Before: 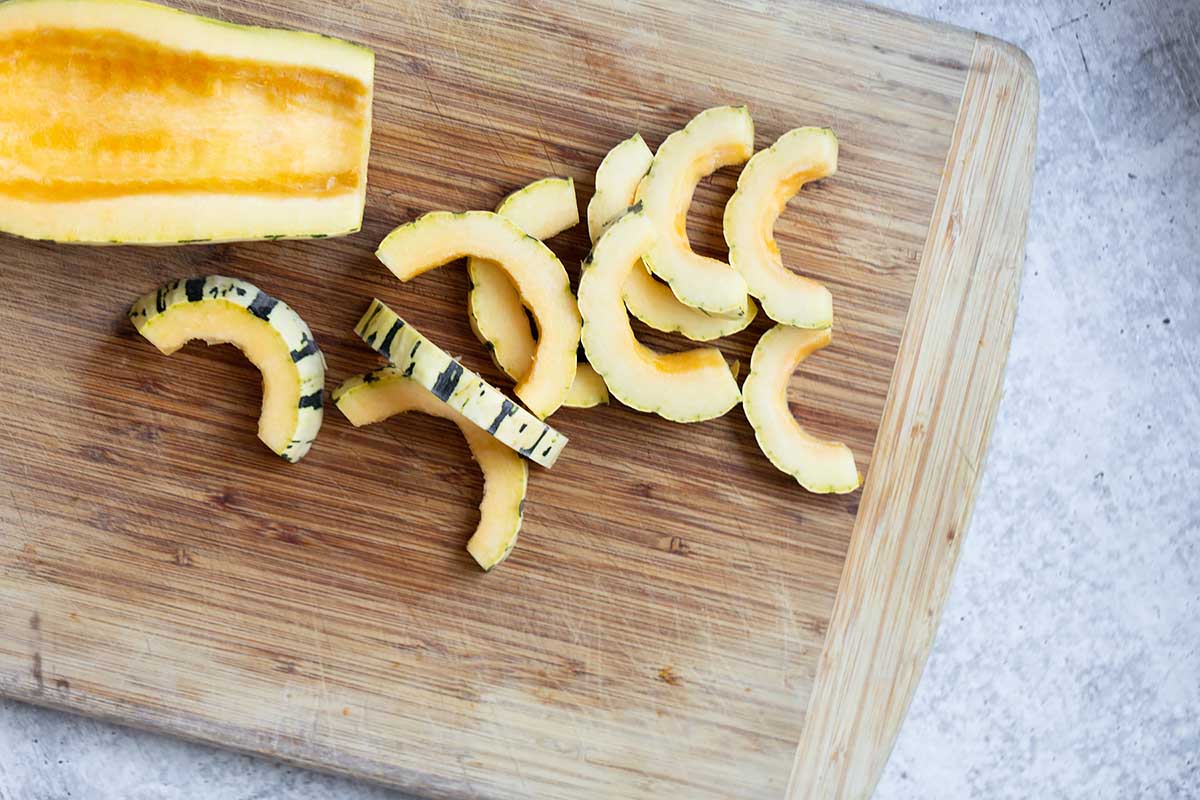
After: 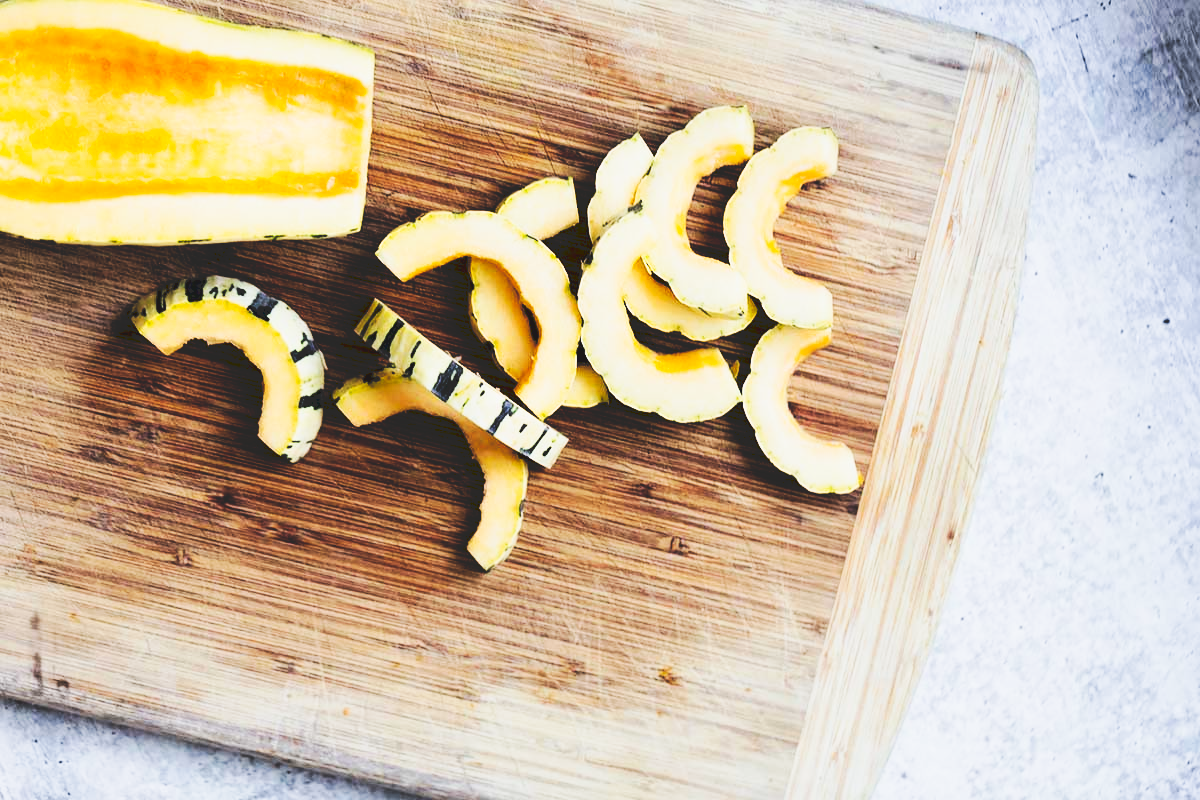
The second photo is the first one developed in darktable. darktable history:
filmic rgb: black relative exposure -5.12 EV, white relative exposure 3.97 EV, hardness 2.91, contrast 1.298, highlights saturation mix -30.52%
tone curve: curves: ch0 [(0, 0) (0.003, 0.156) (0.011, 0.156) (0.025, 0.161) (0.044, 0.161) (0.069, 0.161) (0.1, 0.166) (0.136, 0.168) (0.177, 0.179) (0.224, 0.202) (0.277, 0.241) (0.335, 0.296) (0.399, 0.378) (0.468, 0.484) (0.543, 0.604) (0.623, 0.728) (0.709, 0.822) (0.801, 0.918) (0.898, 0.98) (1, 1)], preserve colors none
